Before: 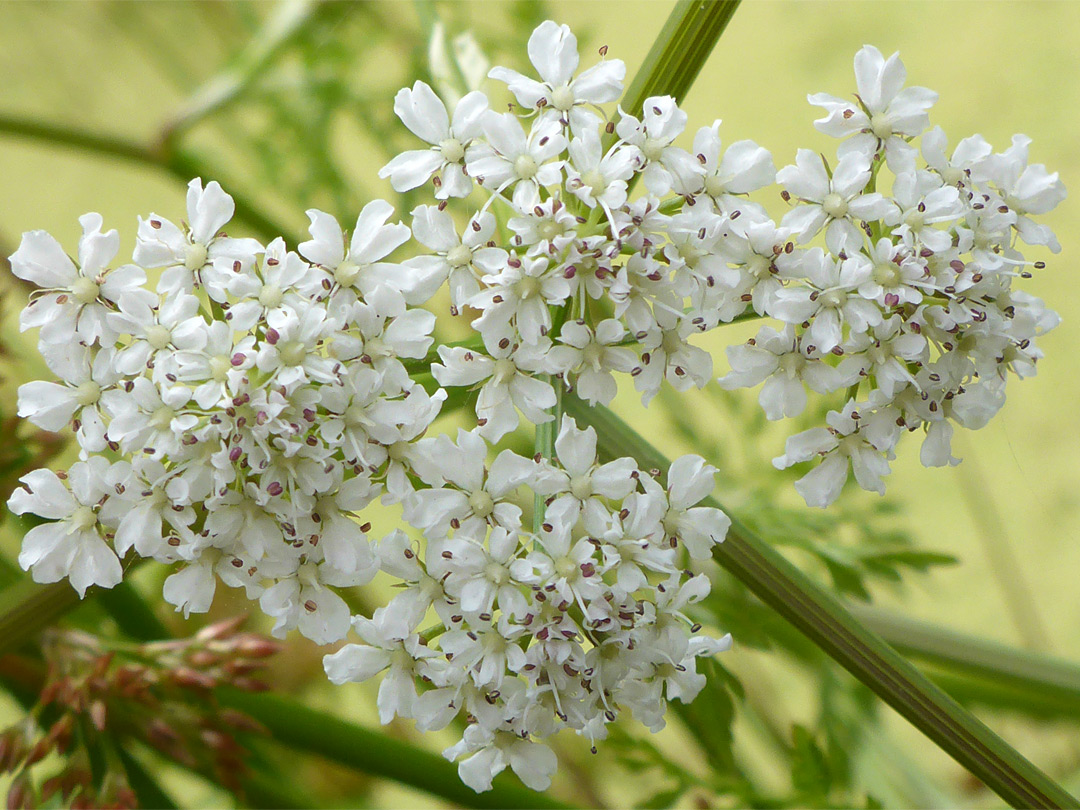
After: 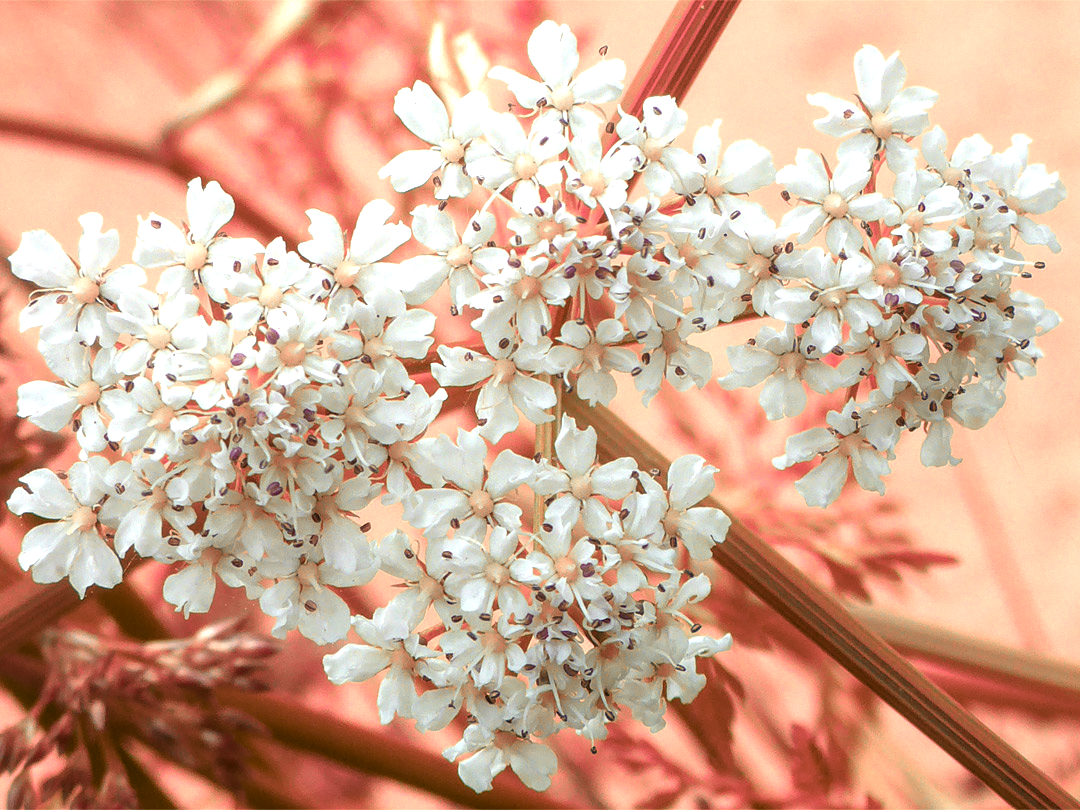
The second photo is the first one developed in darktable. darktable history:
local contrast: on, module defaults
color zones: curves: ch2 [(0, 0.488) (0.143, 0.417) (0.286, 0.212) (0.429, 0.179) (0.571, 0.154) (0.714, 0.415) (0.857, 0.495) (1, 0.488)]
exposure: black level correction 0.001, exposure 0.499 EV, compensate highlight preservation false
